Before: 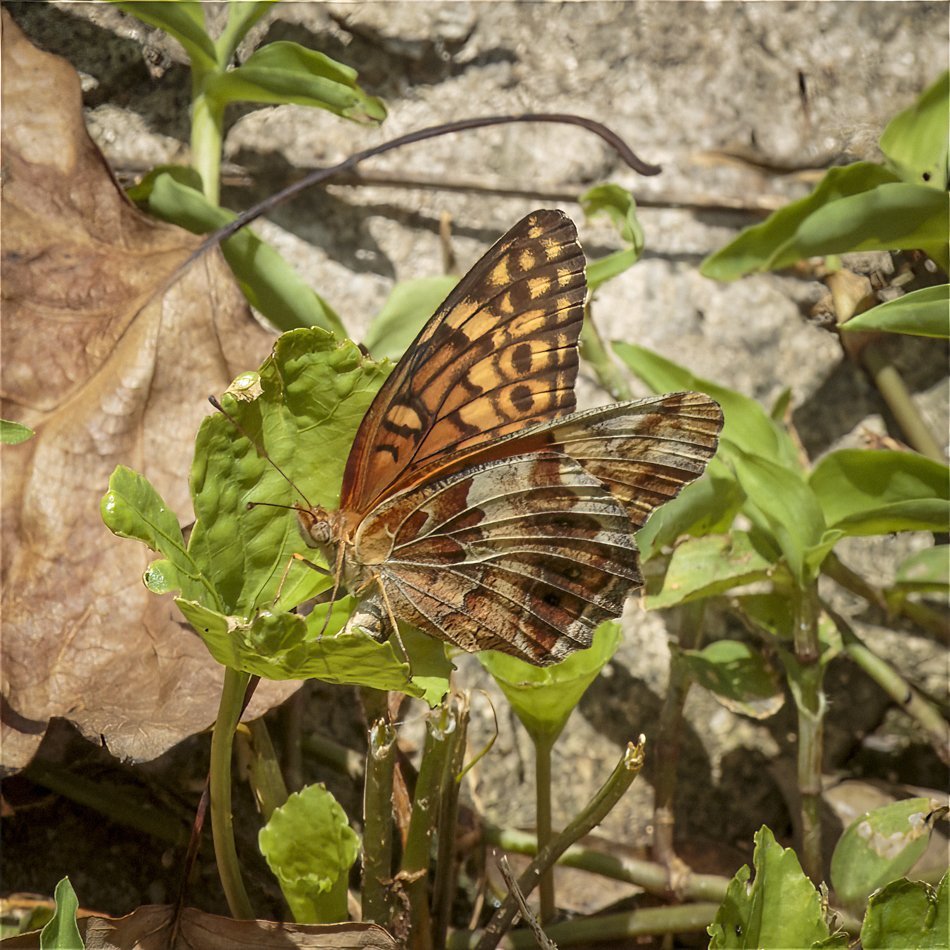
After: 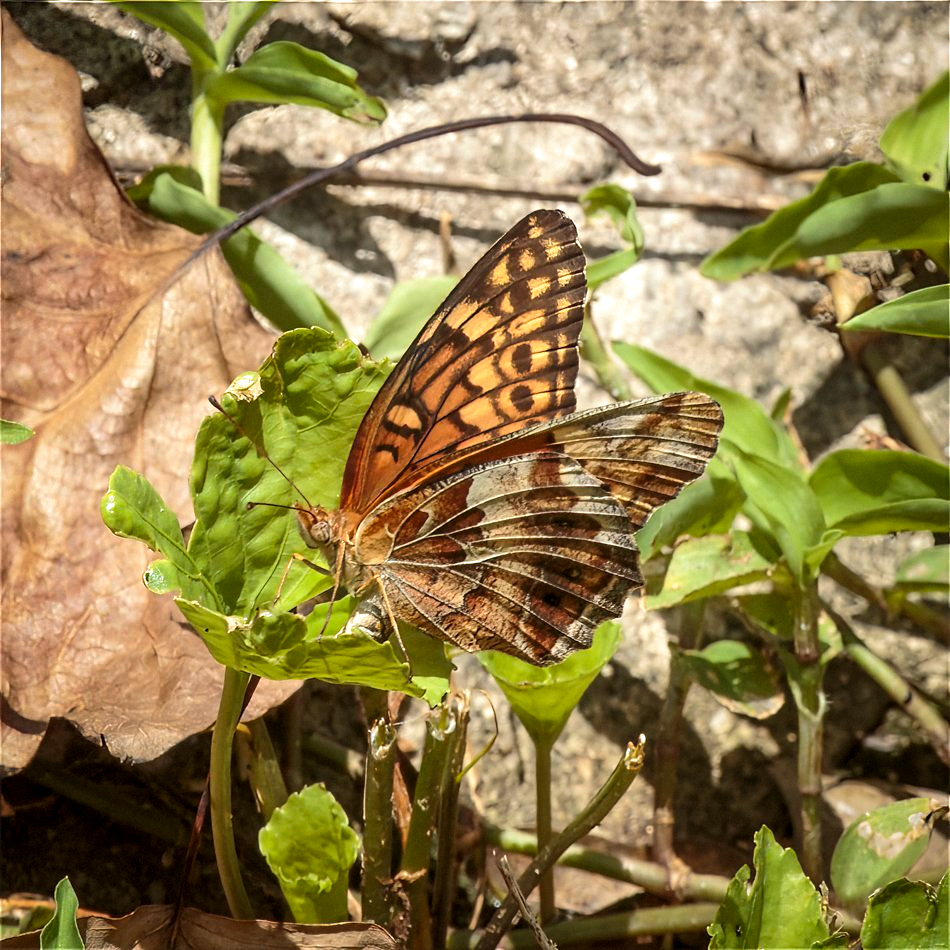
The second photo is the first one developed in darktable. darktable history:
tone equalizer: -8 EV -0.417 EV, -7 EV -0.389 EV, -6 EV -0.333 EV, -5 EV -0.222 EV, -3 EV 0.222 EV, -2 EV 0.333 EV, -1 EV 0.389 EV, +0 EV 0.417 EV, edges refinement/feathering 500, mask exposure compensation -1.57 EV, preserve details no
split-toning: shadows › saturation 0.61, highlights › saturation 0.58, balance -28.74, compress 87.36%
